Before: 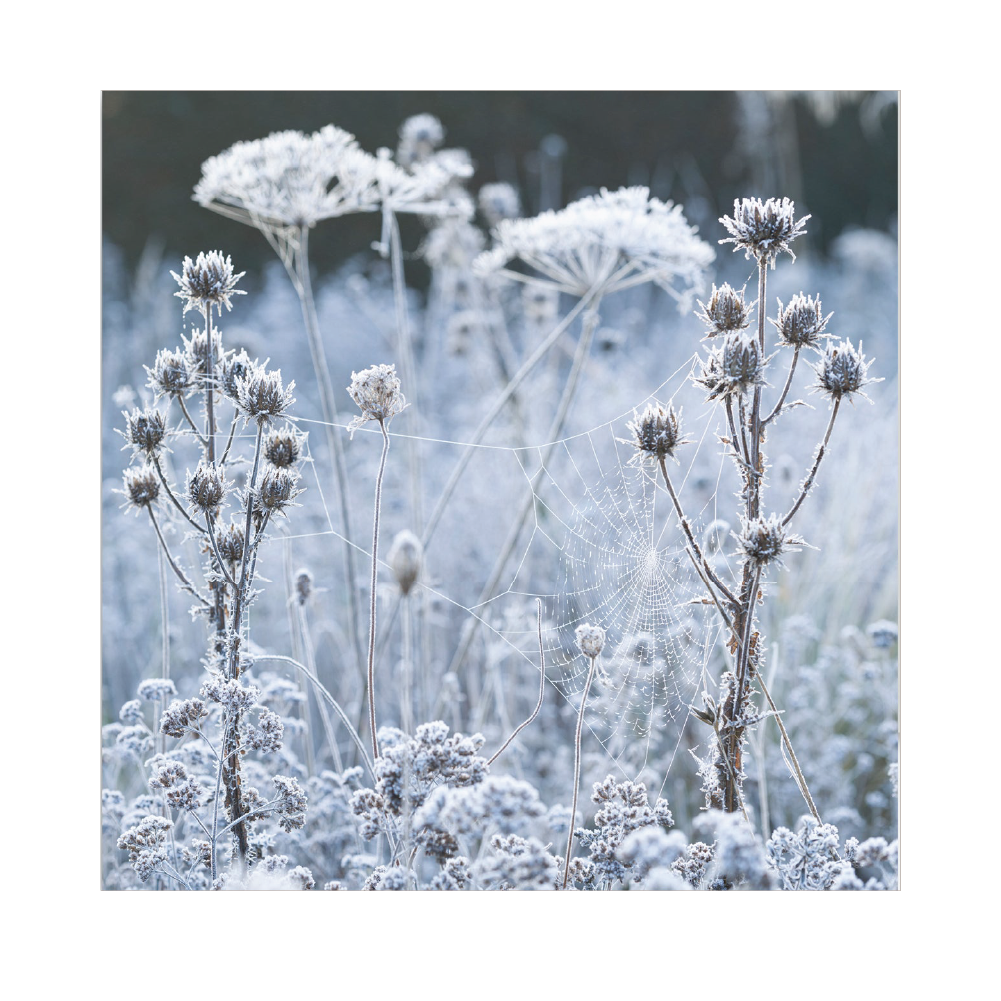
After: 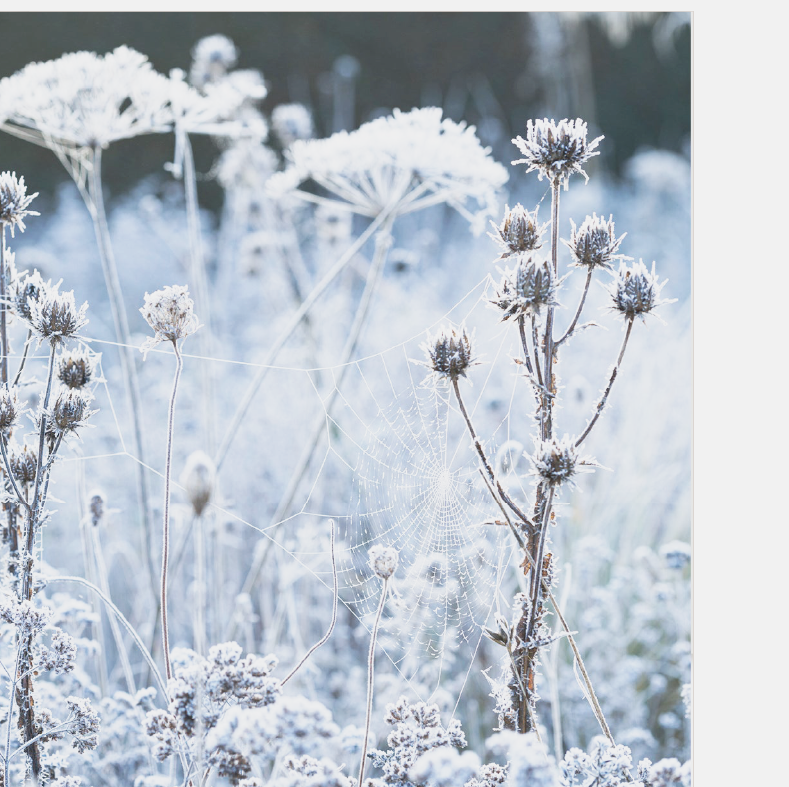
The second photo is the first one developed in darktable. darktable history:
base curve: curves: ch0 [(0, 0) (0.088, 0.125) (0.176, 0.251) (0.354, 0.501) (0.613, 0.749) (1, 0.877)], preserve colors none
crop and rotate: left 20.74%, top 7.912%, right 0.375%, bottom 13.378%
